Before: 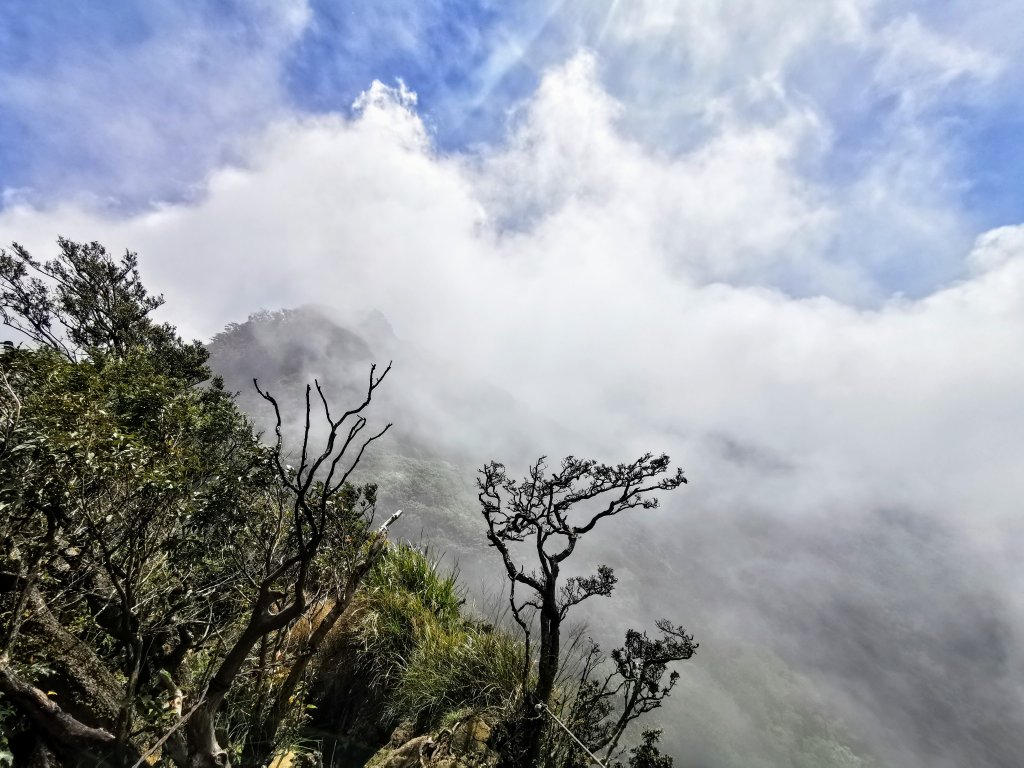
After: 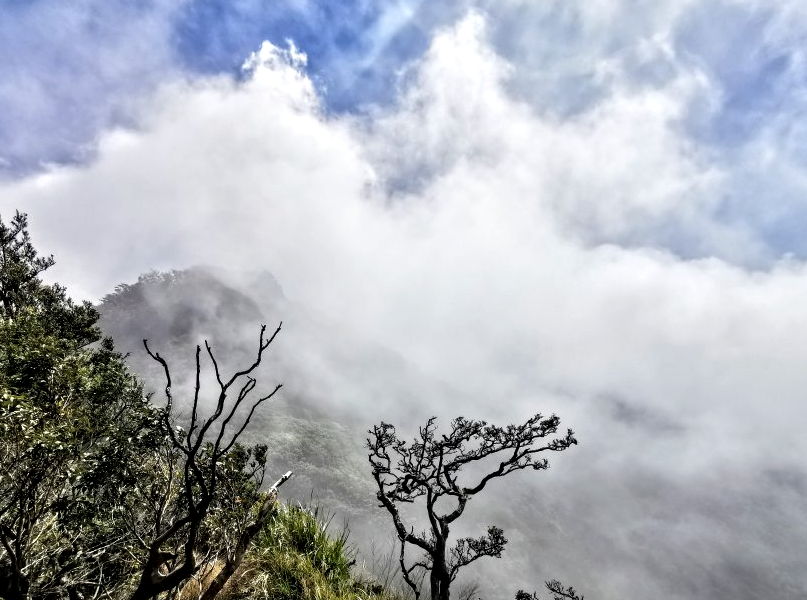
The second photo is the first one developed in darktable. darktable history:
contrast equalizer: y [[0.586, 0.584, 0.576, 0.565, 0.552, 0.539], [0.5 ×6], [0.97, 0.959, 0.919, 0.859, 0.789, 0.717], [0 ×6], [0 ×6]]
crop and rotate: left 10.77%, top 5.1%, right 10.41%, bottom 16.76%
